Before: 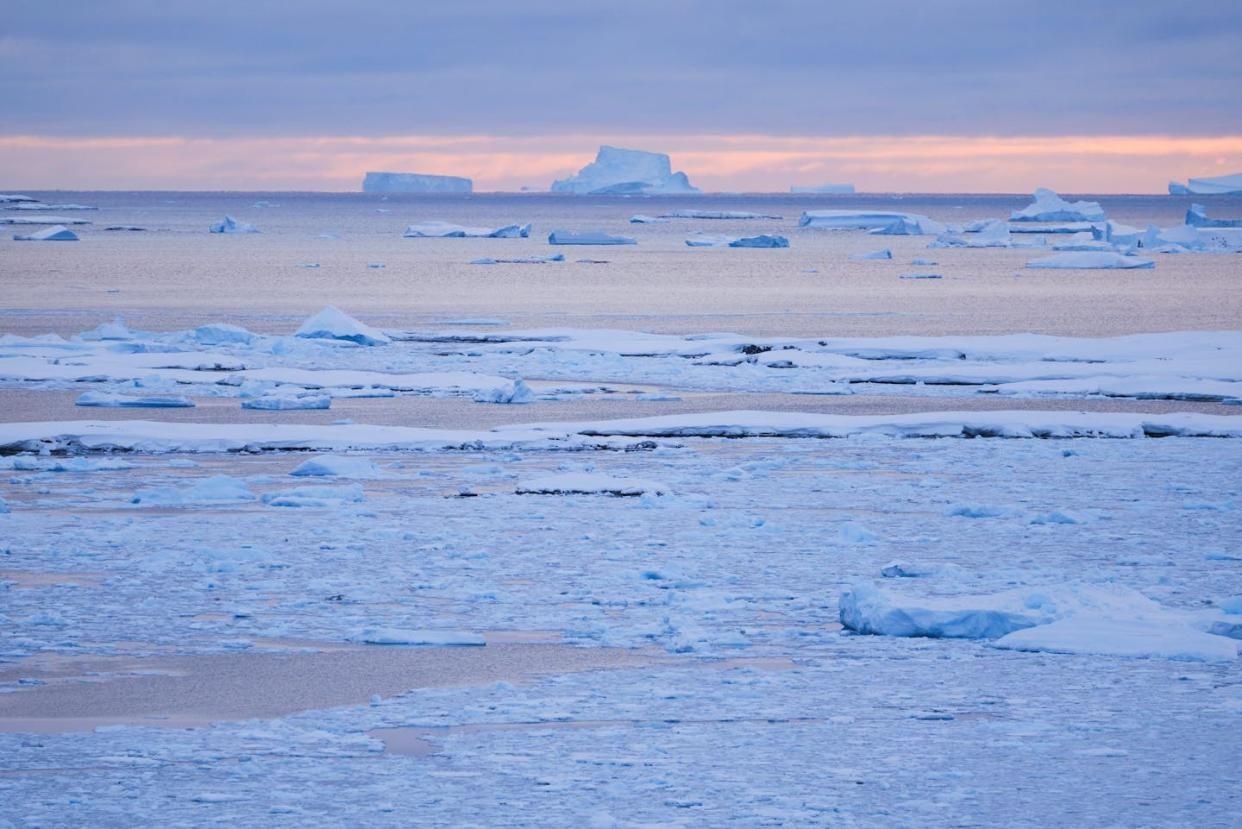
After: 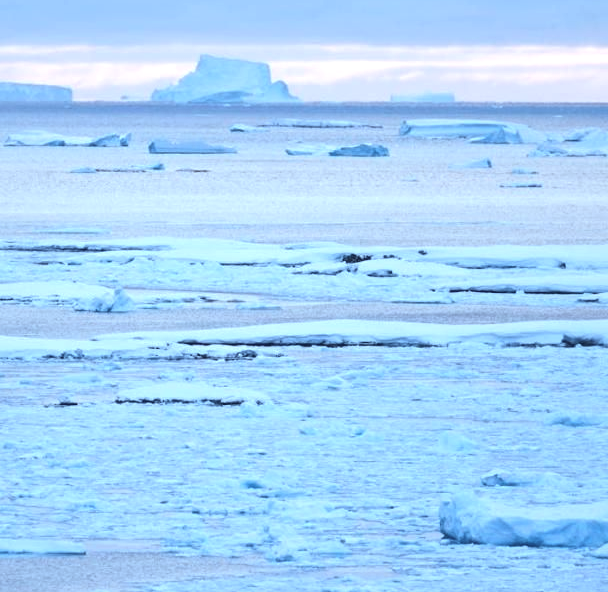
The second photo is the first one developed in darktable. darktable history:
crop: left 32.274%, top 10.997%, right 18.736%, bottom 17.588%
exposure: black level correction 0, exposure 0.693 EV, compensate exposure bias true, compensate highlight preservation false
color correction: highlights a* -12.28, highlights b* -17.81, saturation 0.715
shadows and highlights: shadows 61.93, white point adjustment 0.311, highlights -33.53, compress 83.76%
